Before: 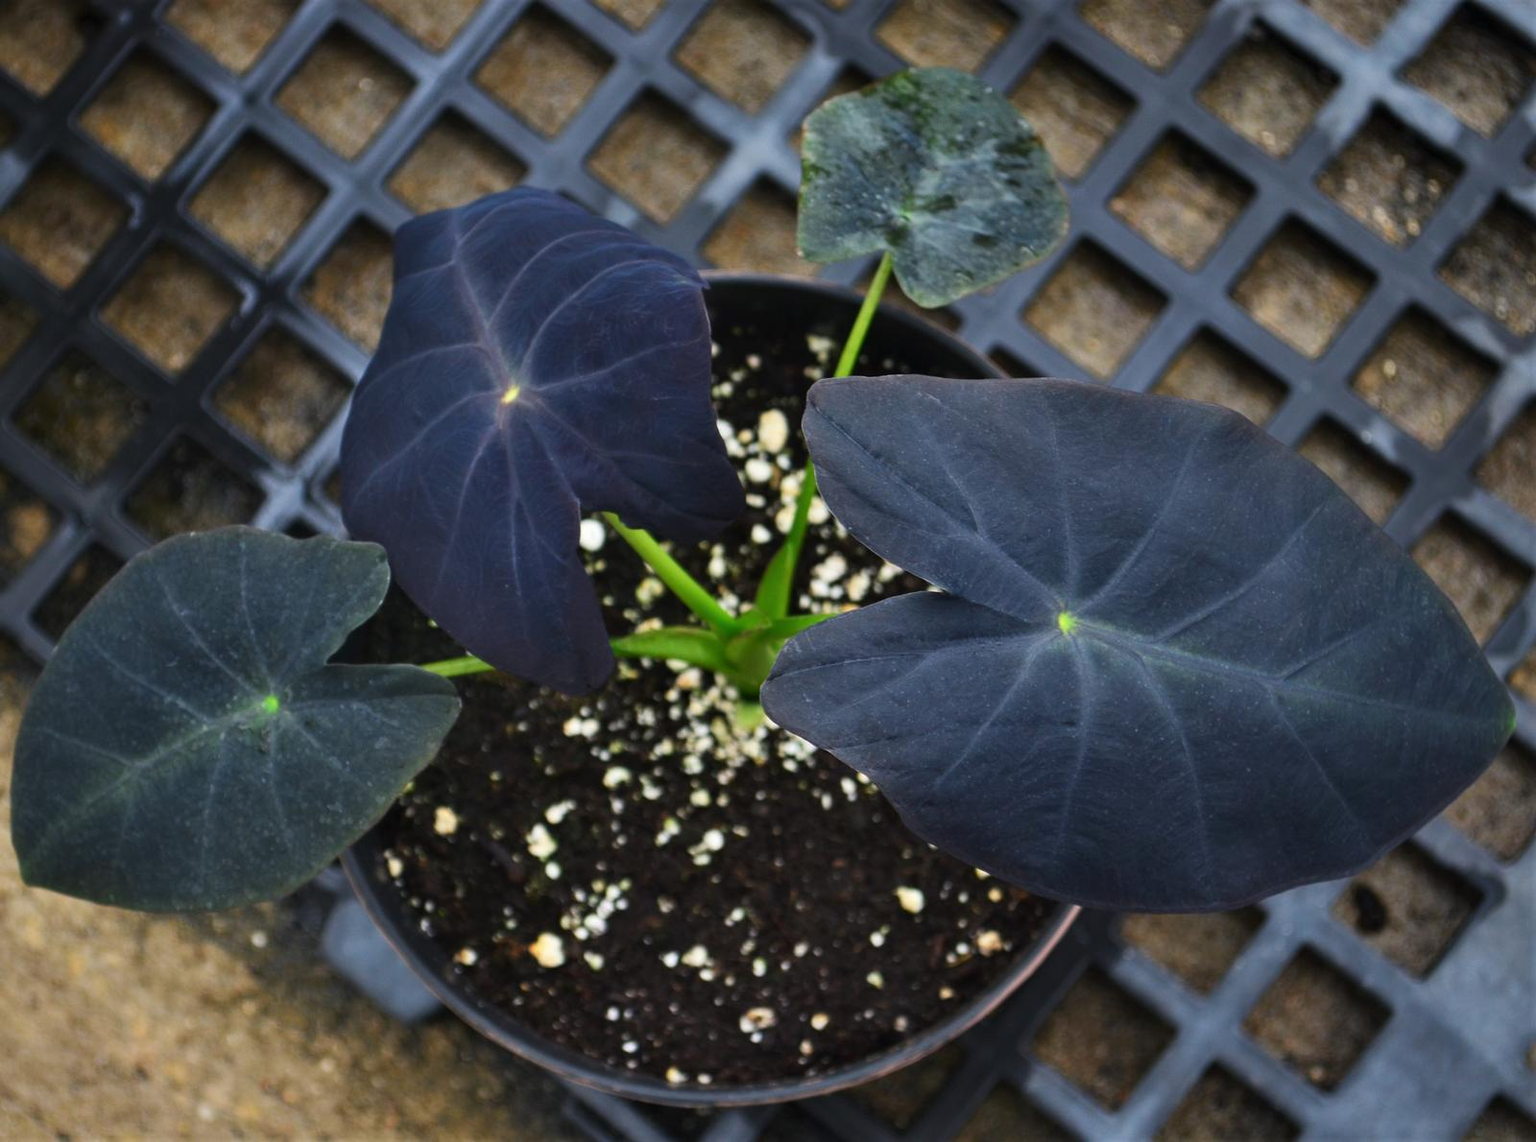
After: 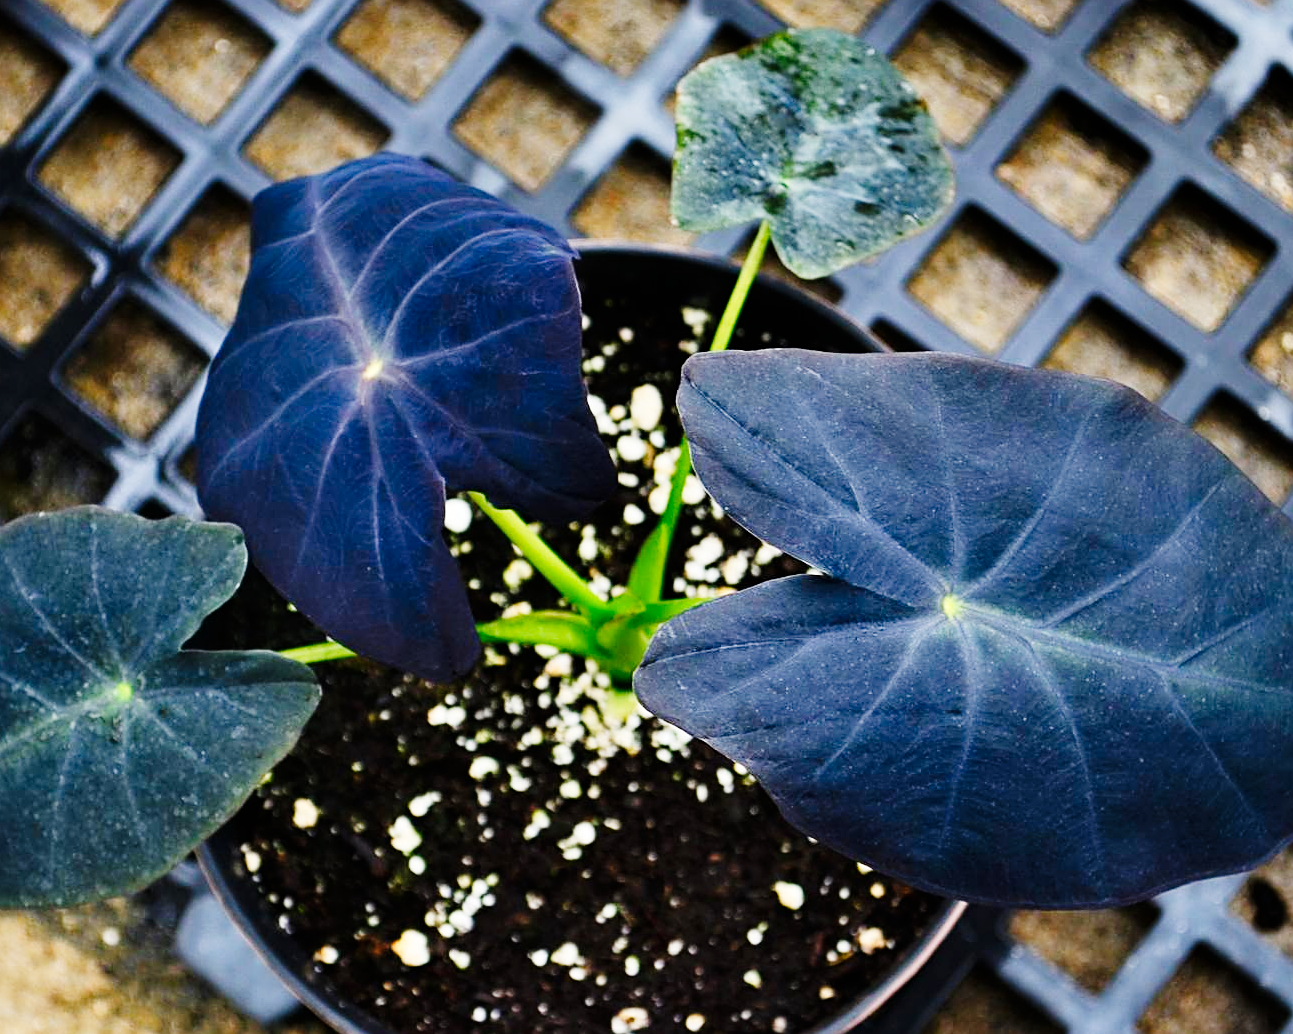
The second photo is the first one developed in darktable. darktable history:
sharpen: on, module defaults
crop: left 9.939%, top 3.563%, right 9.188%, bottom 9.524%
tone curve: curves: ch0 [(0, 0) (0.004, 0) (0.133, 0.071) (0.325, 0.456) (0.832, 0.957) (1, 1)], preserve colors none
